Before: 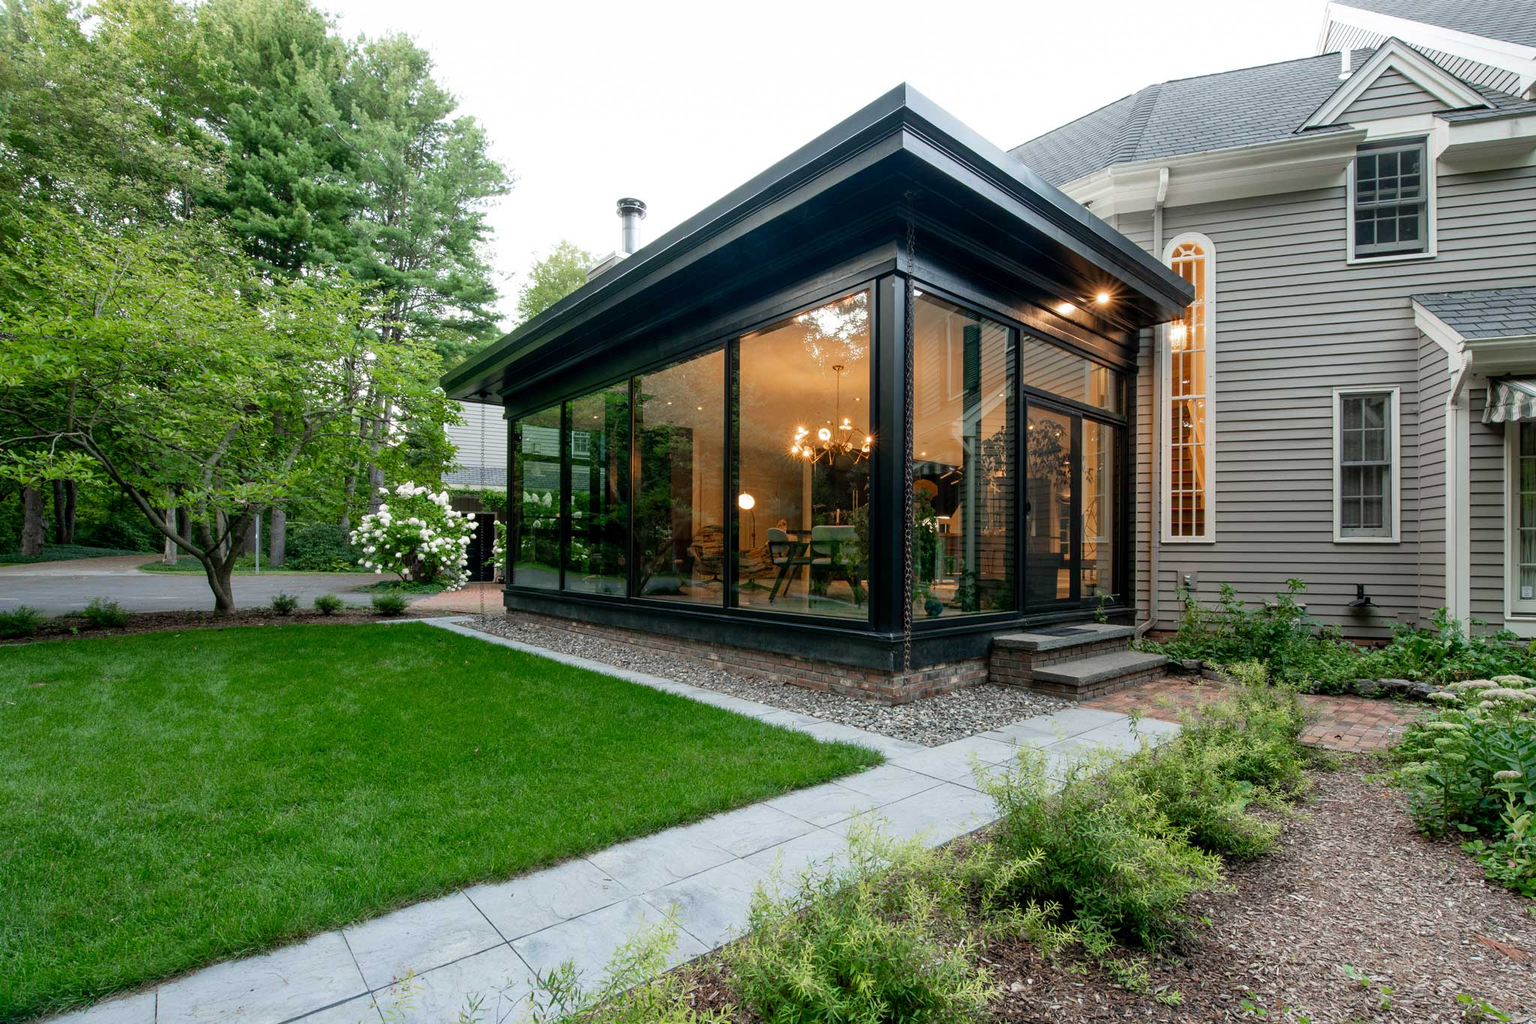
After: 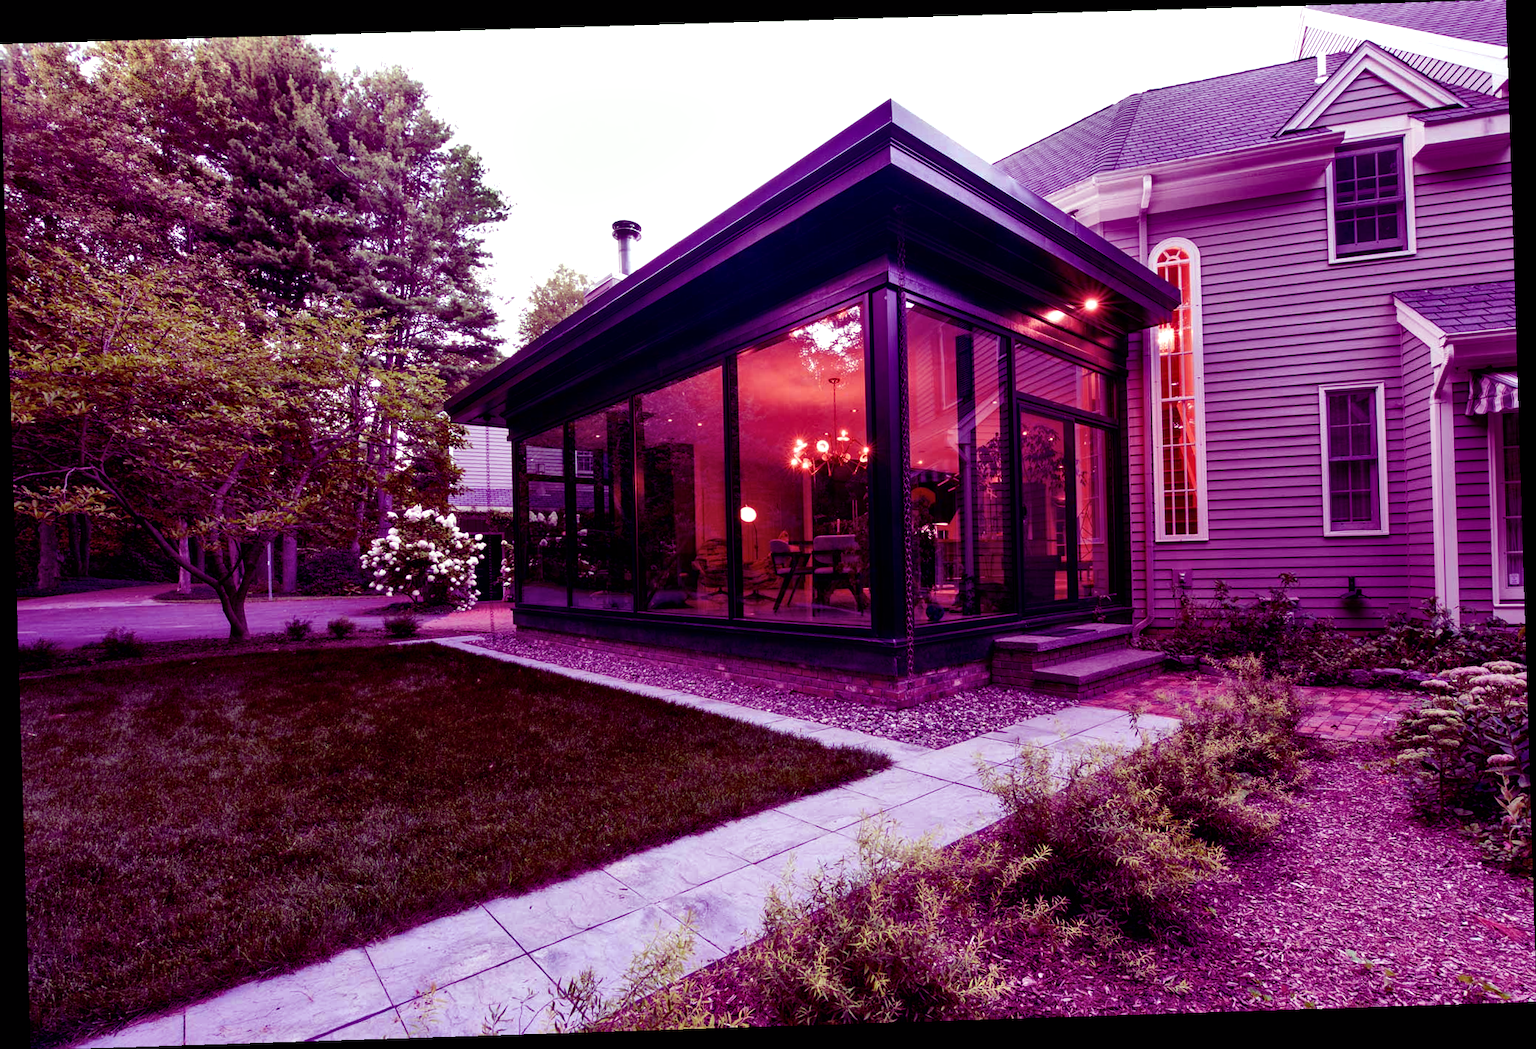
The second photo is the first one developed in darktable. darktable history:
shadows and highlights: shadows 20.91, highlights -82.73, soften with gaussian
local contrast: mode bilateral grid, contrast 20, coarseness 50, detail 120%, midtone range 0.2
rotate and perspective: rotation -1.77°, lens shift (horizontal) 0.004, automatic cropping off
color balance: mode lift, gamma, gain (sRGB), lift [1, 1, 0.101, 1]
exposure: black level correction 0, exposure 0.2 EV, compensate exposure bias true, compensate highlight preservation false
